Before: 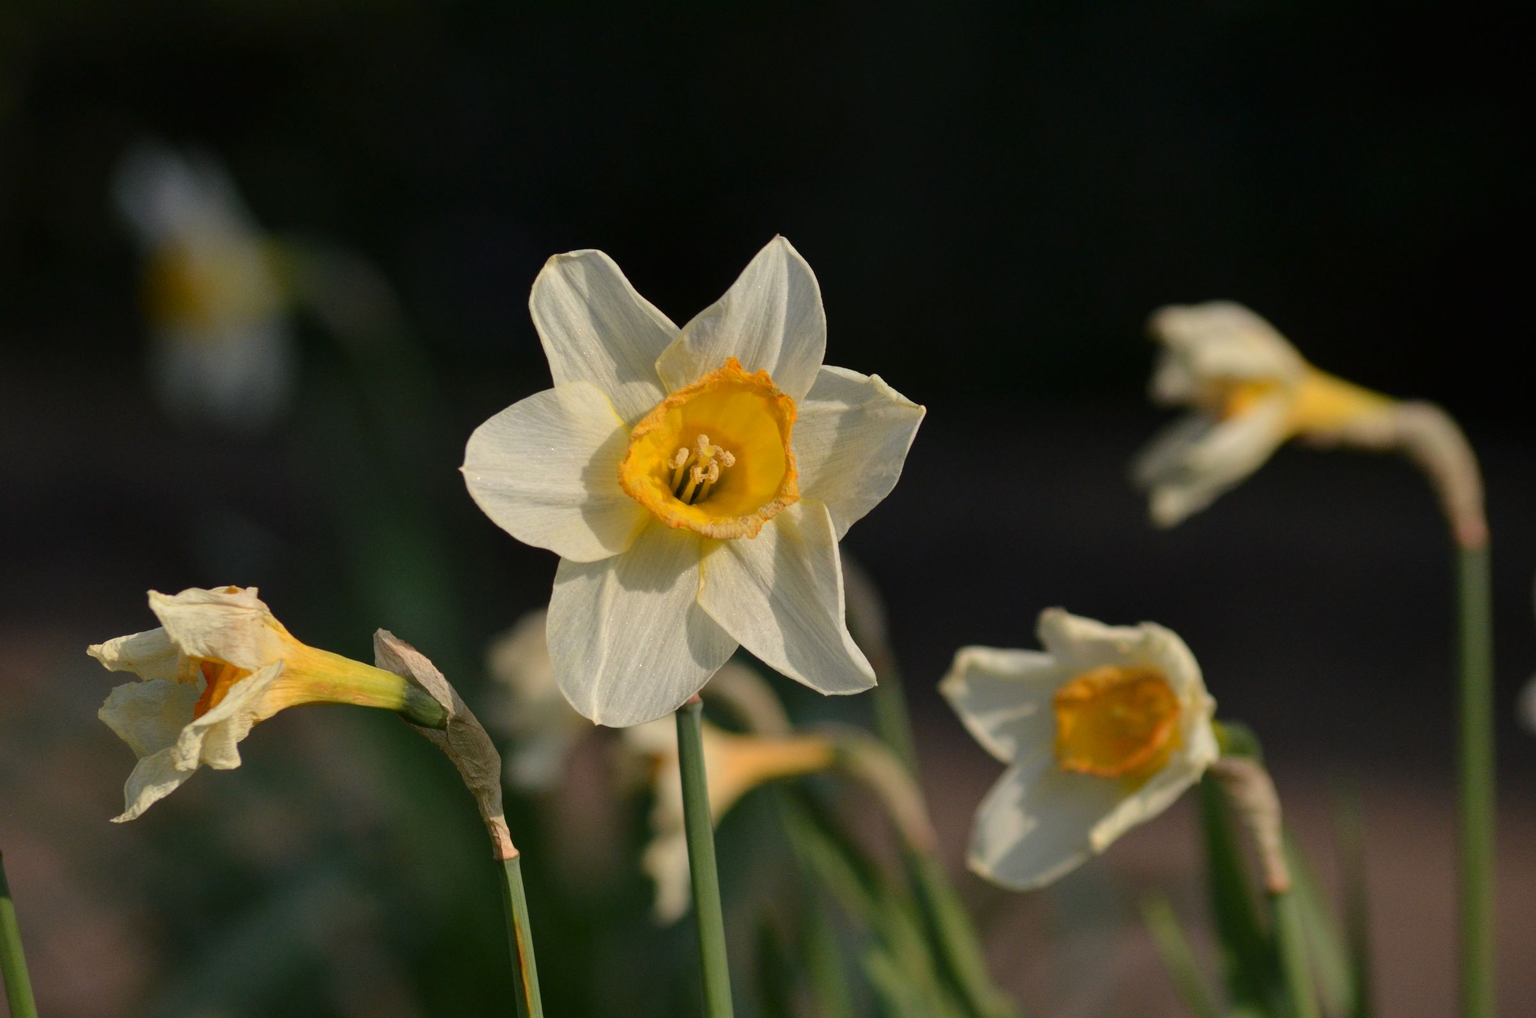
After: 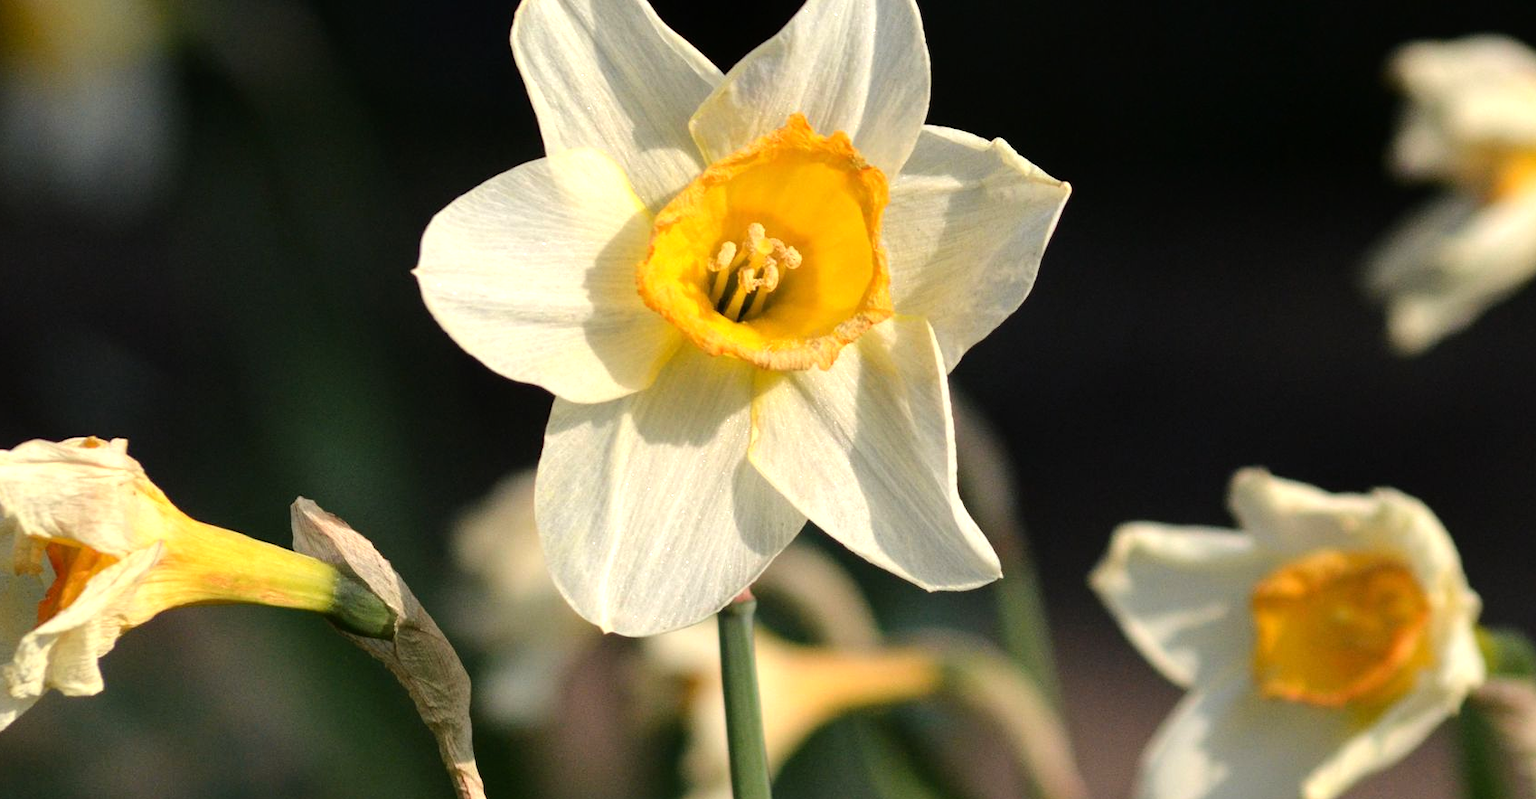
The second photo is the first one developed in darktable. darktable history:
exposure: exposure 0.167 EV, compensate exposure bias true, compensate highlight preservation false
tone equalizer: -8 EV -0.766 EV, -7 EV -0.74 EV, -6 EV -0.603 EV, -5 EV -0.38 EV, -3 EV 0.374 EV, -2 EV 0.6 EV, -1 EV 0.69 EV, +0 EV 0.752 EV
crop: left 10.956%, top 27.216%, right 18.239%, bottom 17.137%
